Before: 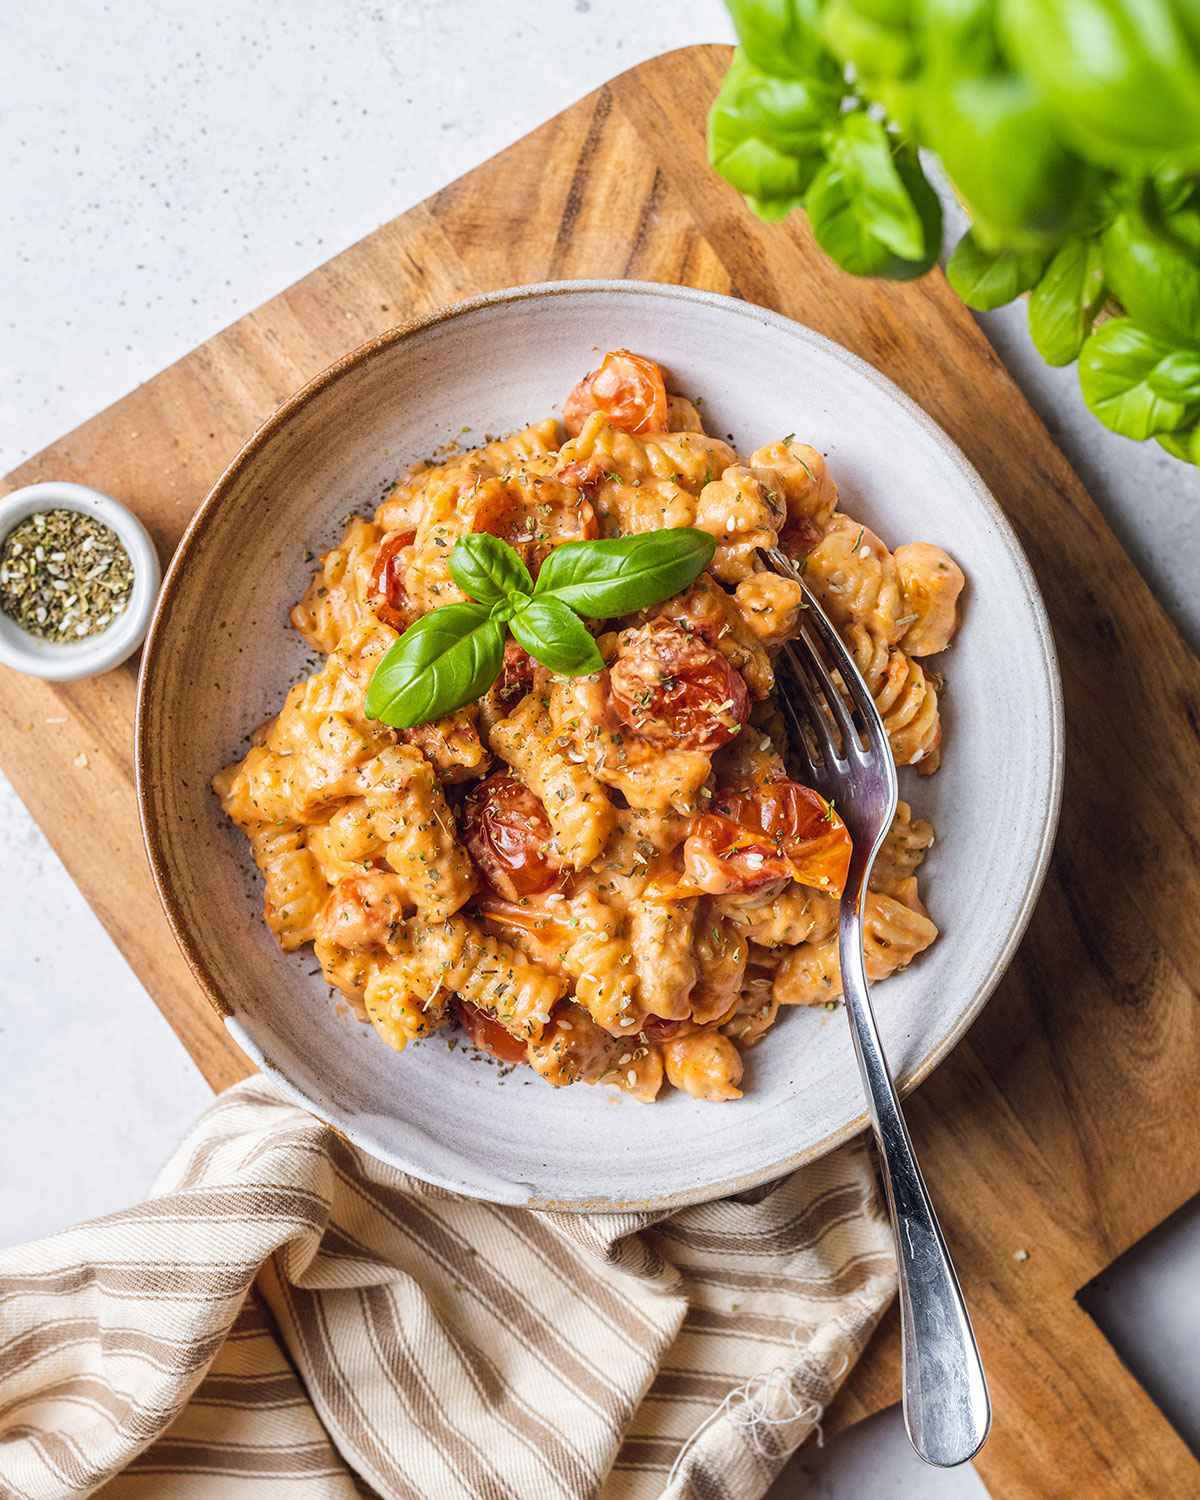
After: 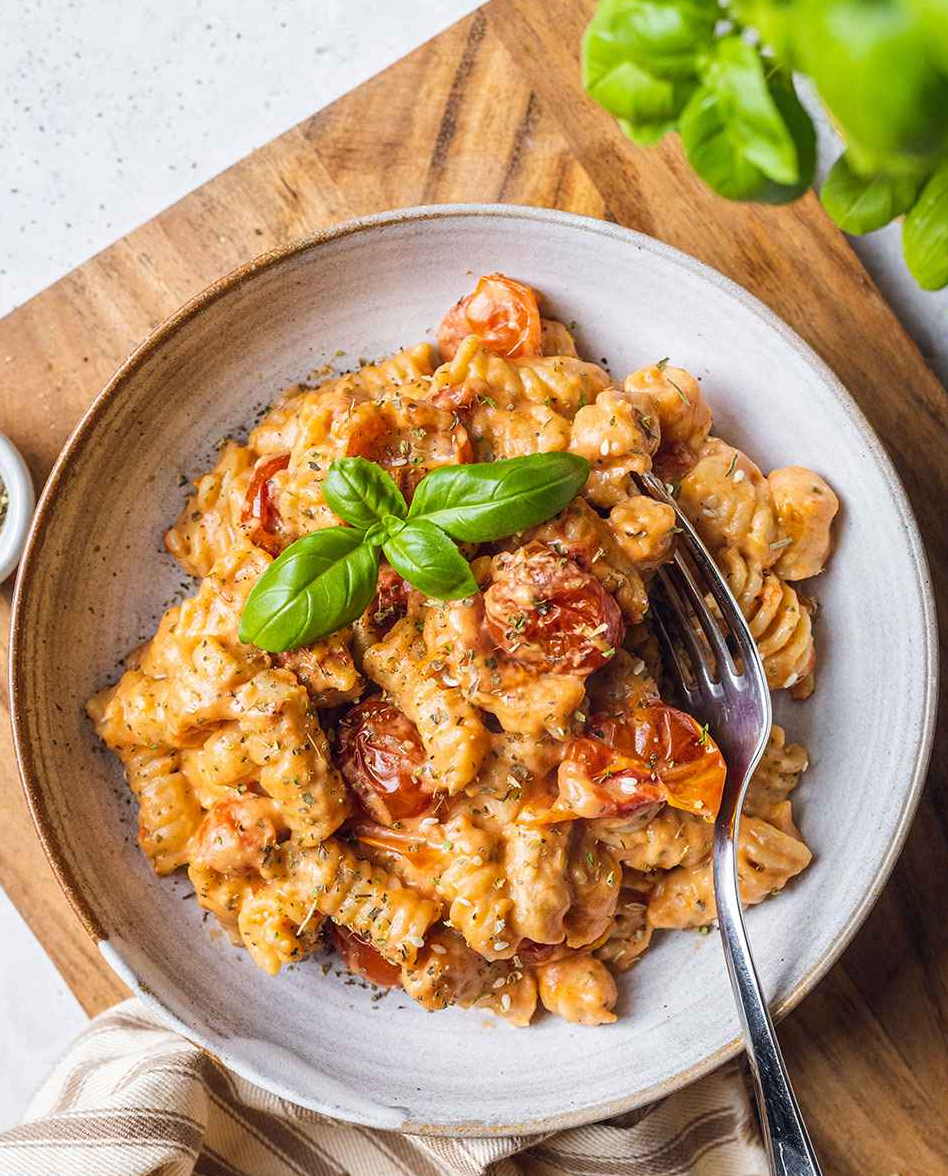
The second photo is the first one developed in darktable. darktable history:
crop and rotate: left 10.546%, top 5.09%, right 10.433%, bottom 16.474%
